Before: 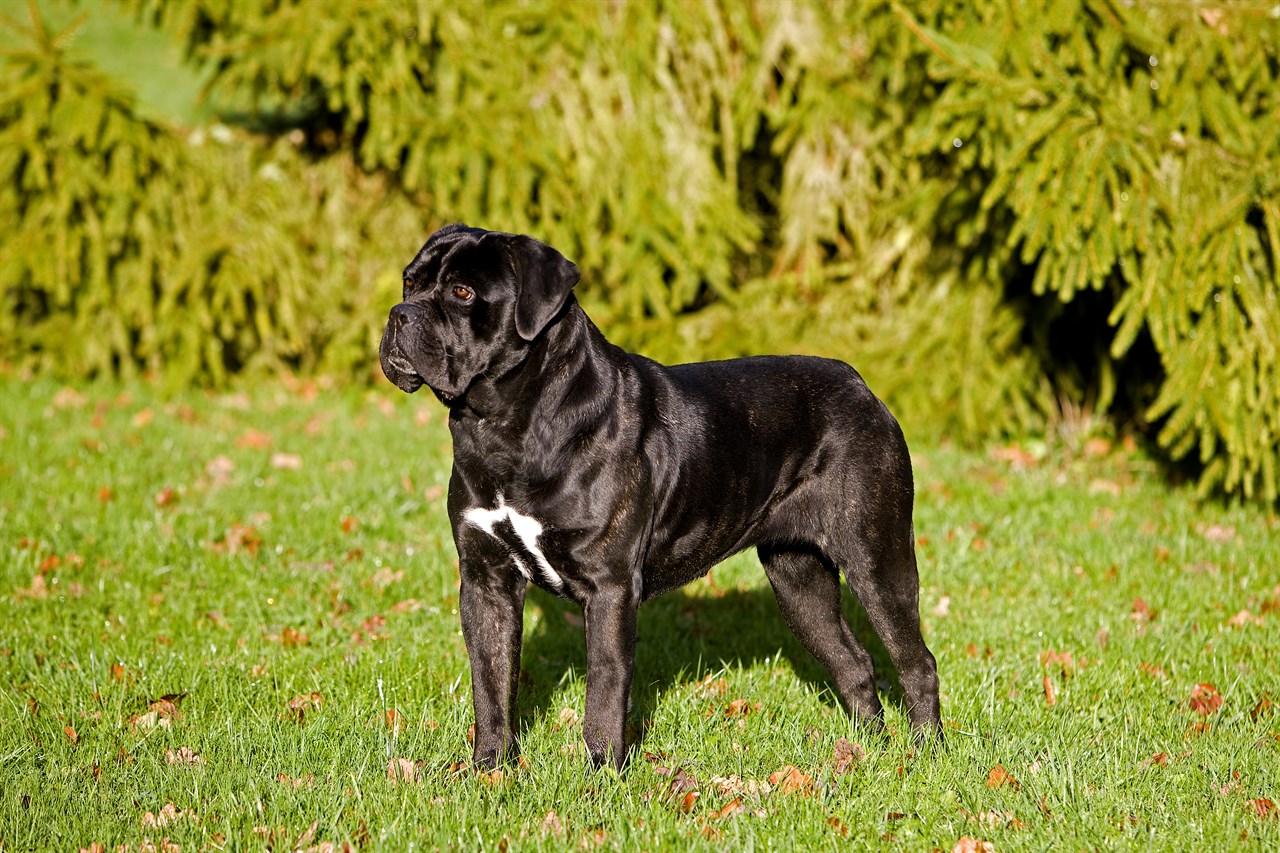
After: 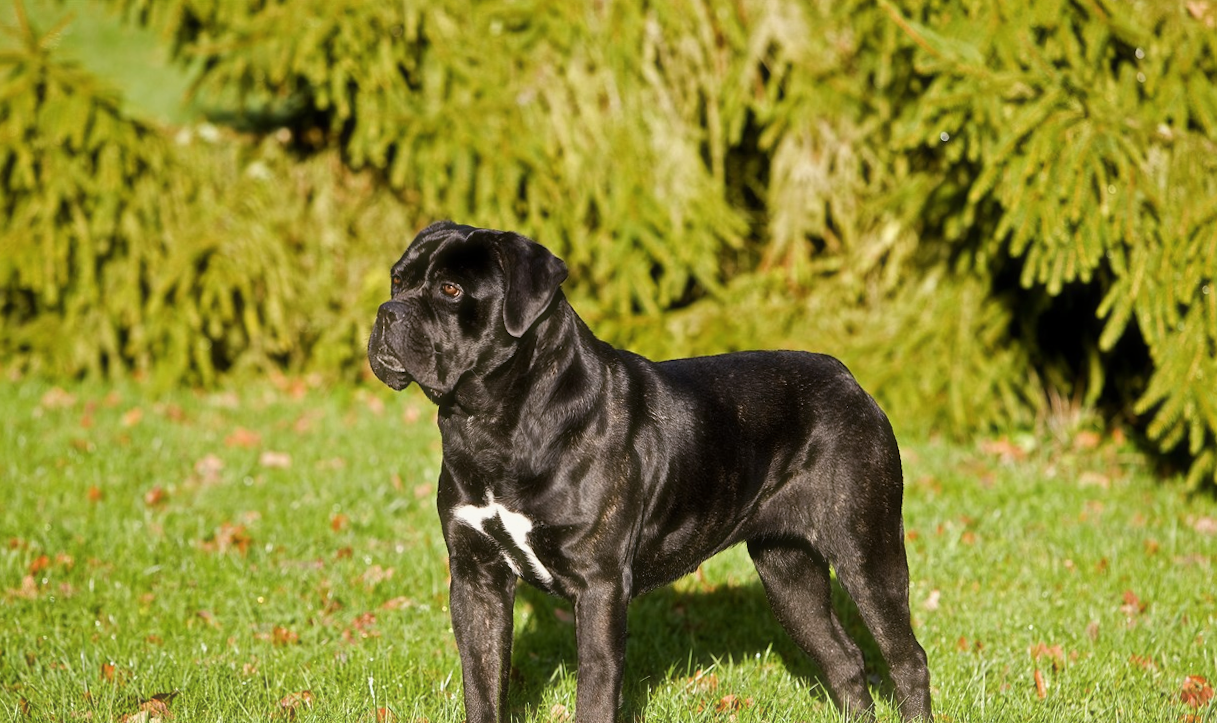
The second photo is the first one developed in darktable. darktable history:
crop and rotate: angle 0.396°, left 0.373%, right 3.544%, bottom 14.306%
haze removal: strength -0.101, compatibility mode true, adaptive false
